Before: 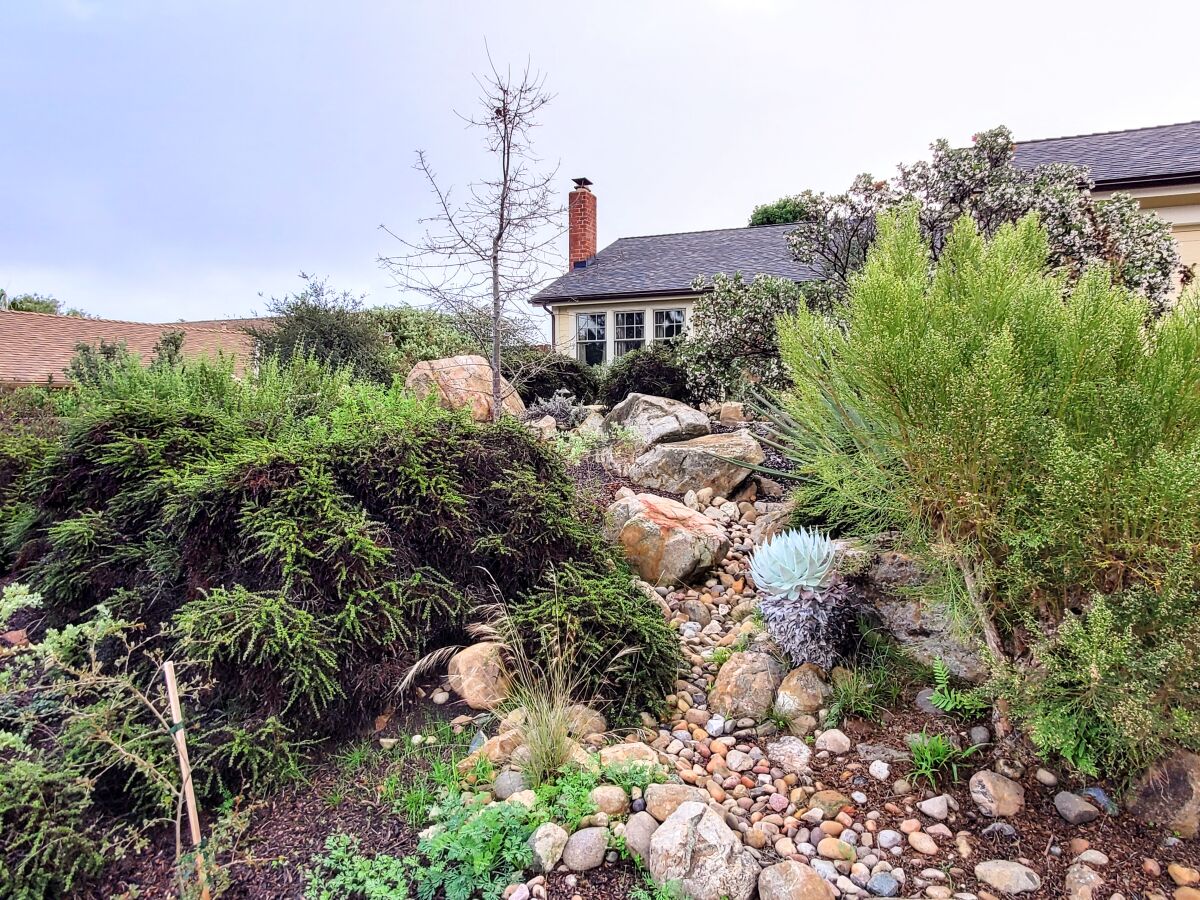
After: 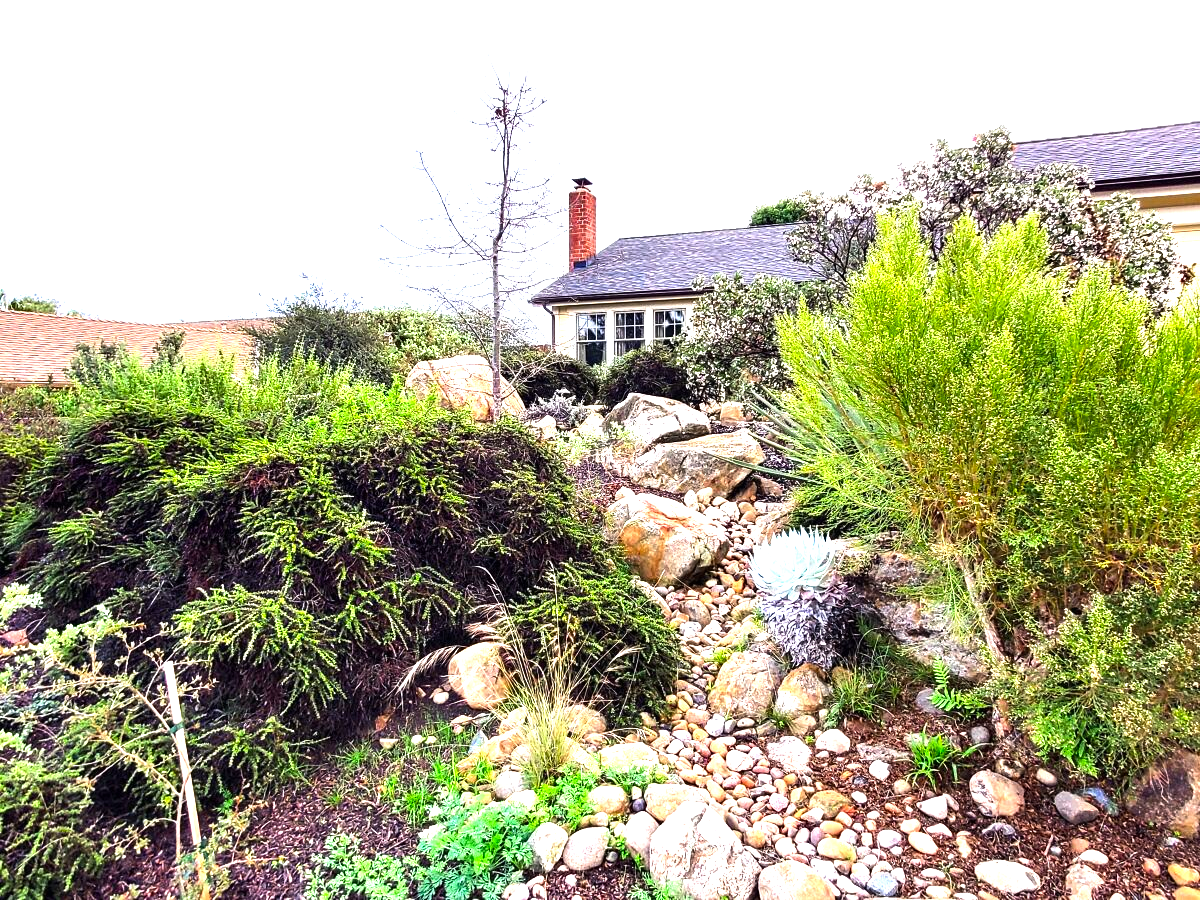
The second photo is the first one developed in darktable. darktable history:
color balance rgb: perceptual saturation grading › global saturation 19.377%, perceptual brilliance grading › global brilliance 14.875%, perceptual brilliance grading › shadows -34.423%
contrast brightness saturation: contrast 0.039, saturation 0.164
exposure: black level correction 0, exposure 0.693 EV, compensate highlight preservation false
